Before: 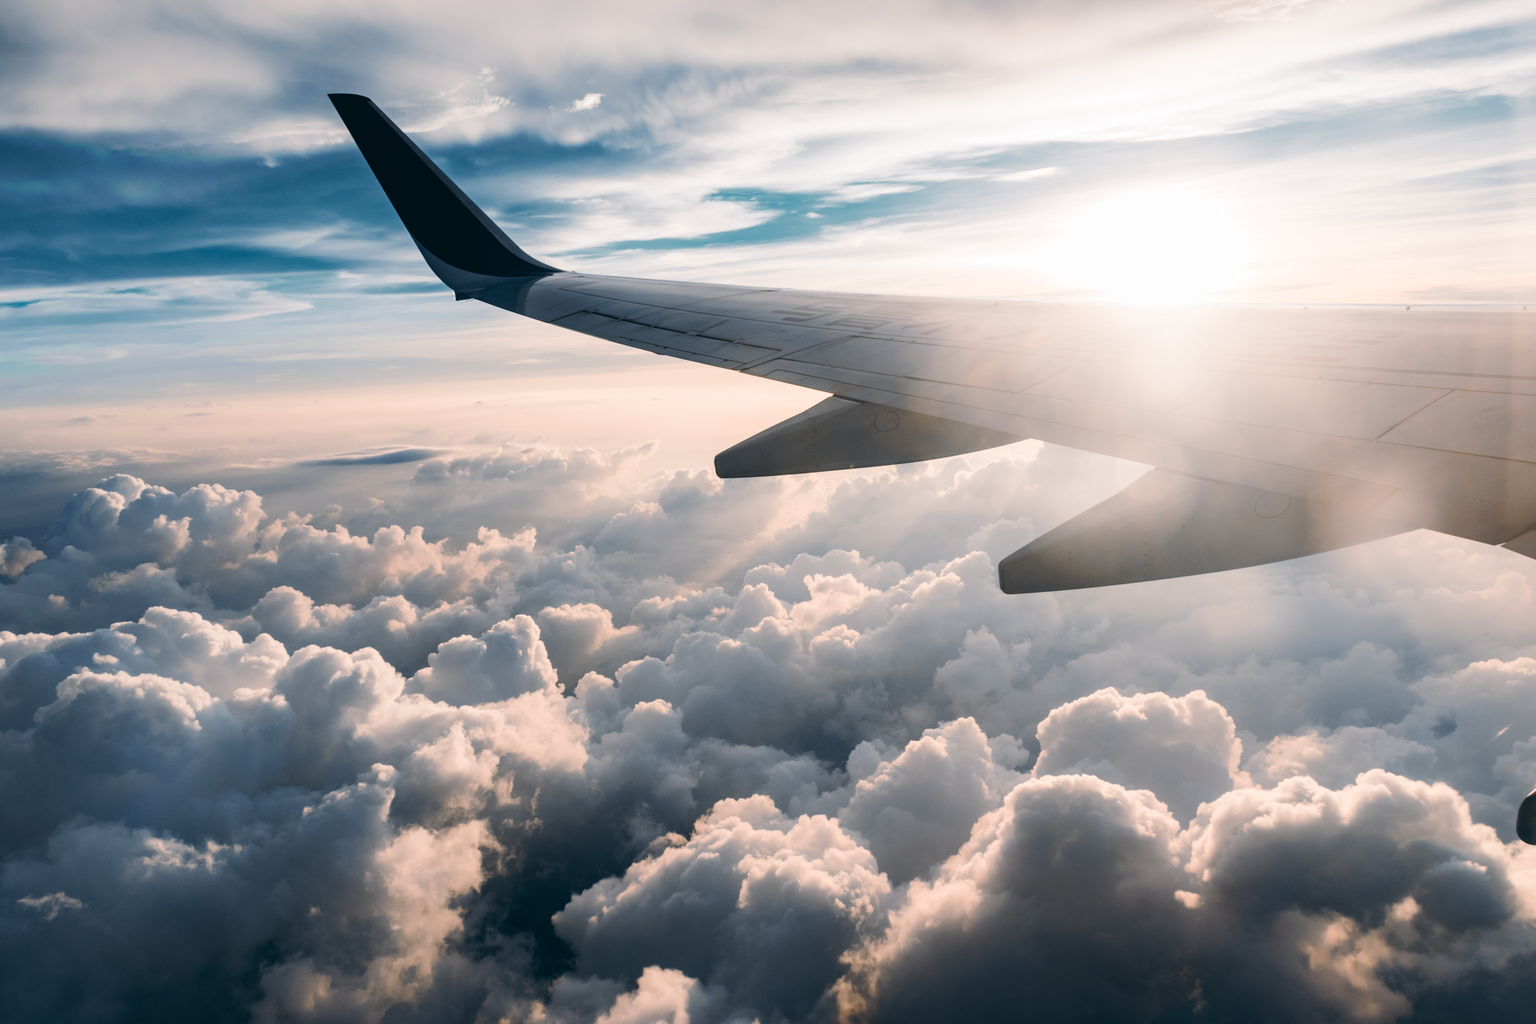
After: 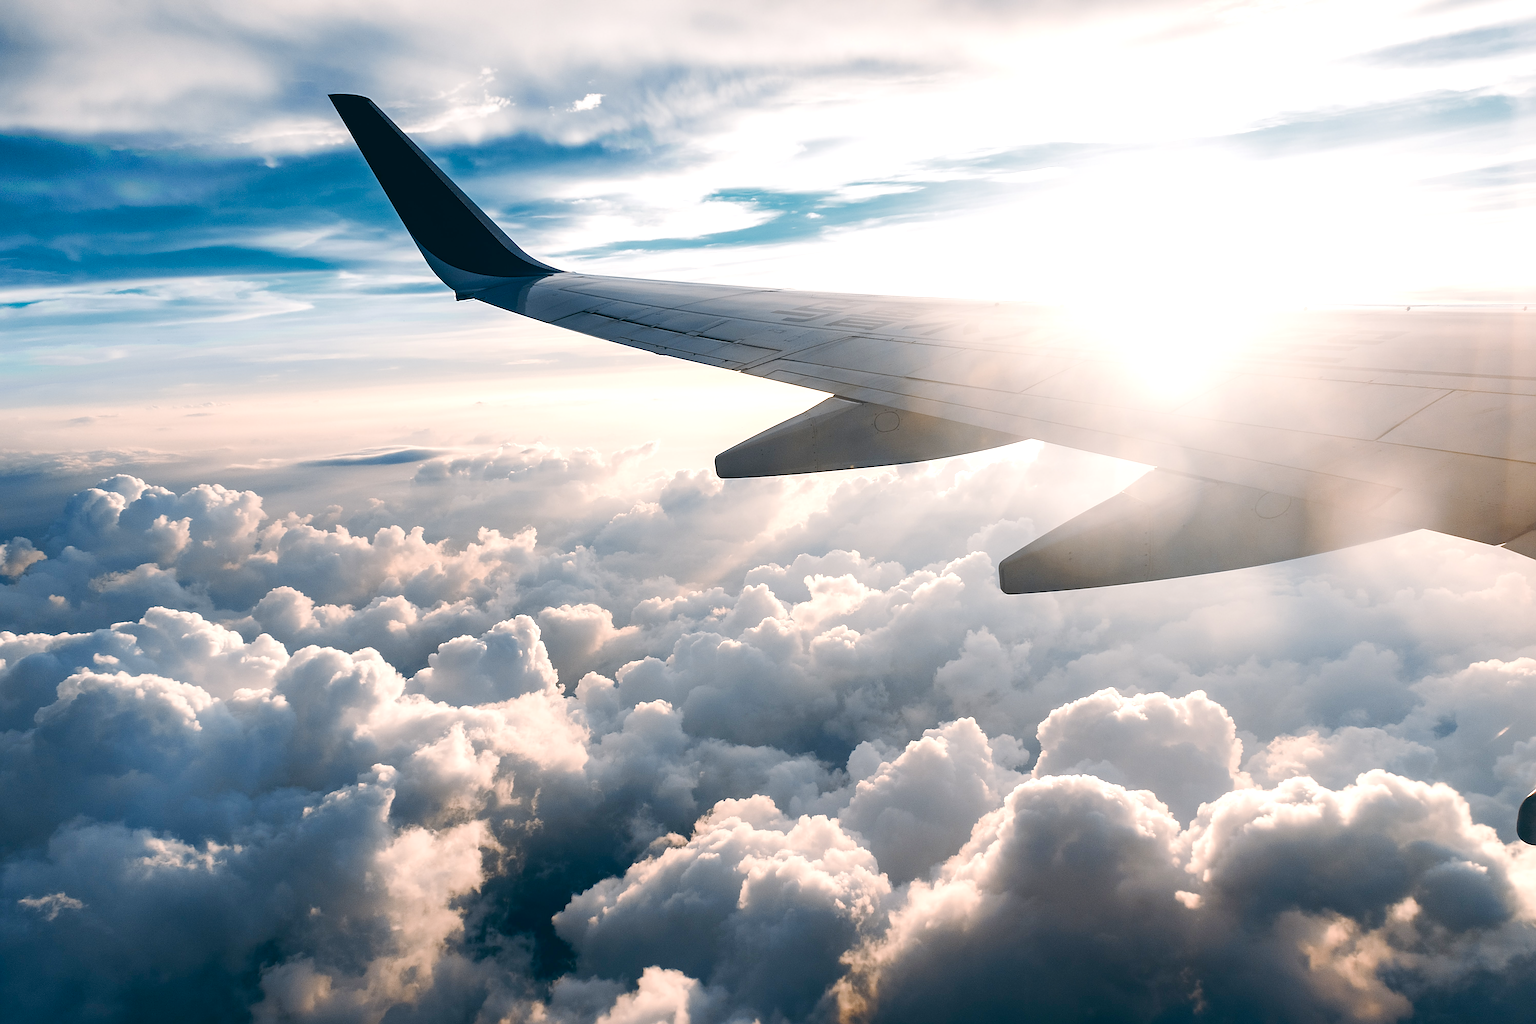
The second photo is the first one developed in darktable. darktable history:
color balance rgb: perceptual saturation grading › global saturation 20%, perceptual saturation grading › highlights -50%, perceptual saturation grading › shadows 30%, perceptual brilliance grading › global brilliance 10%, perceptual brilliance grading › shadows 15%
sharpen: amount 1.861
